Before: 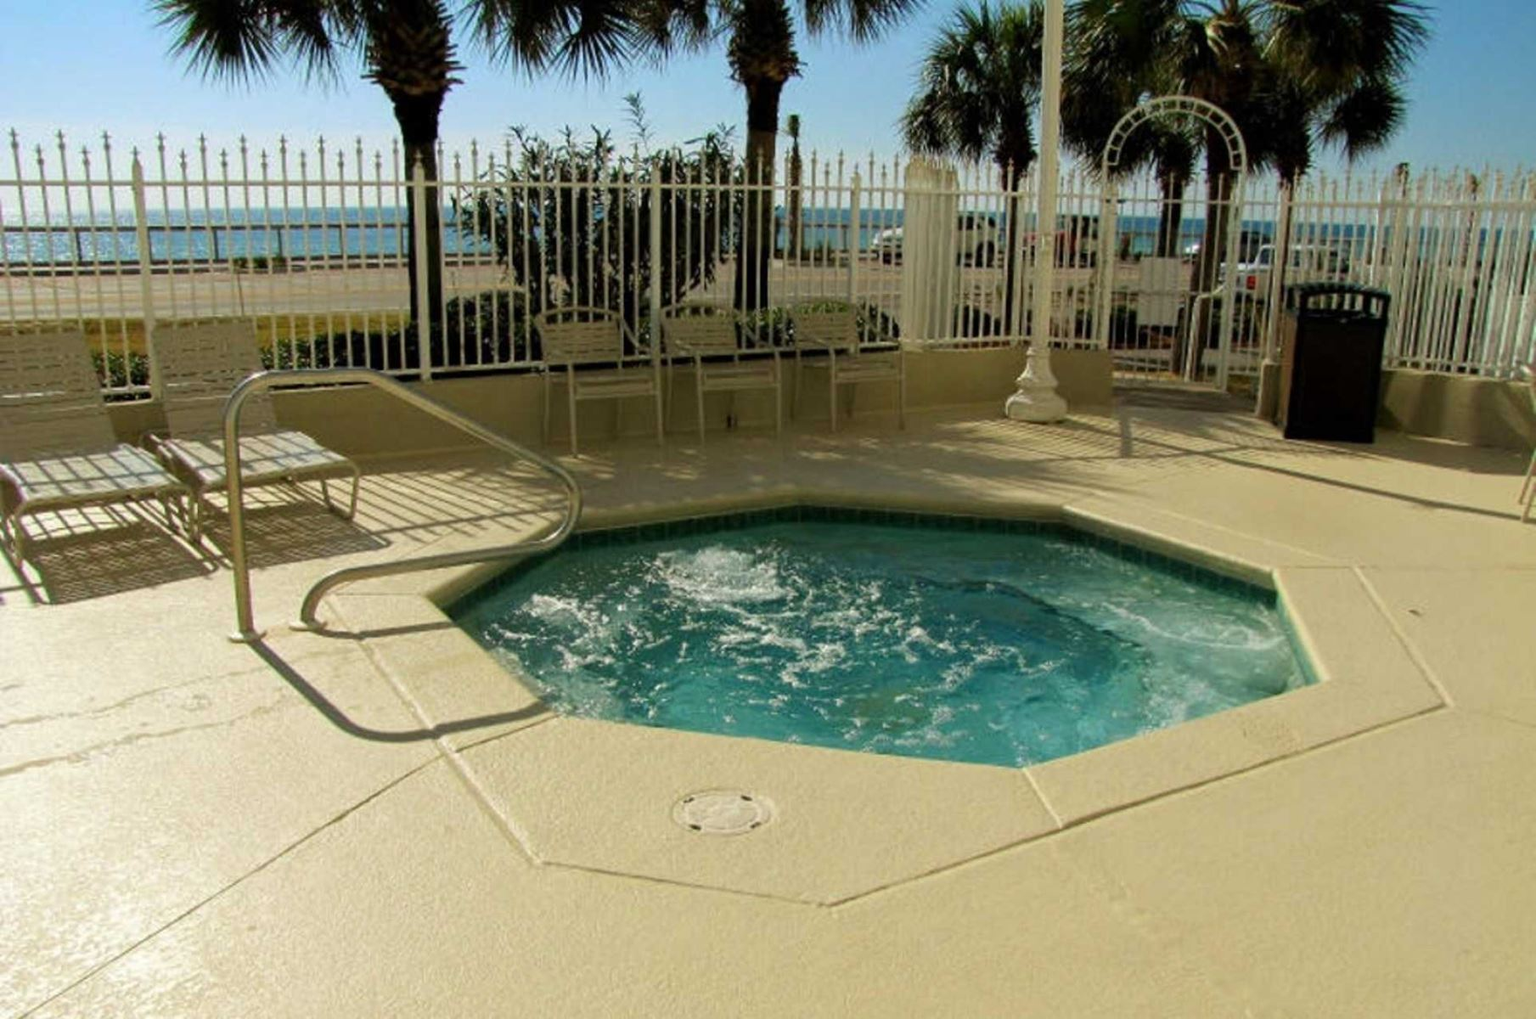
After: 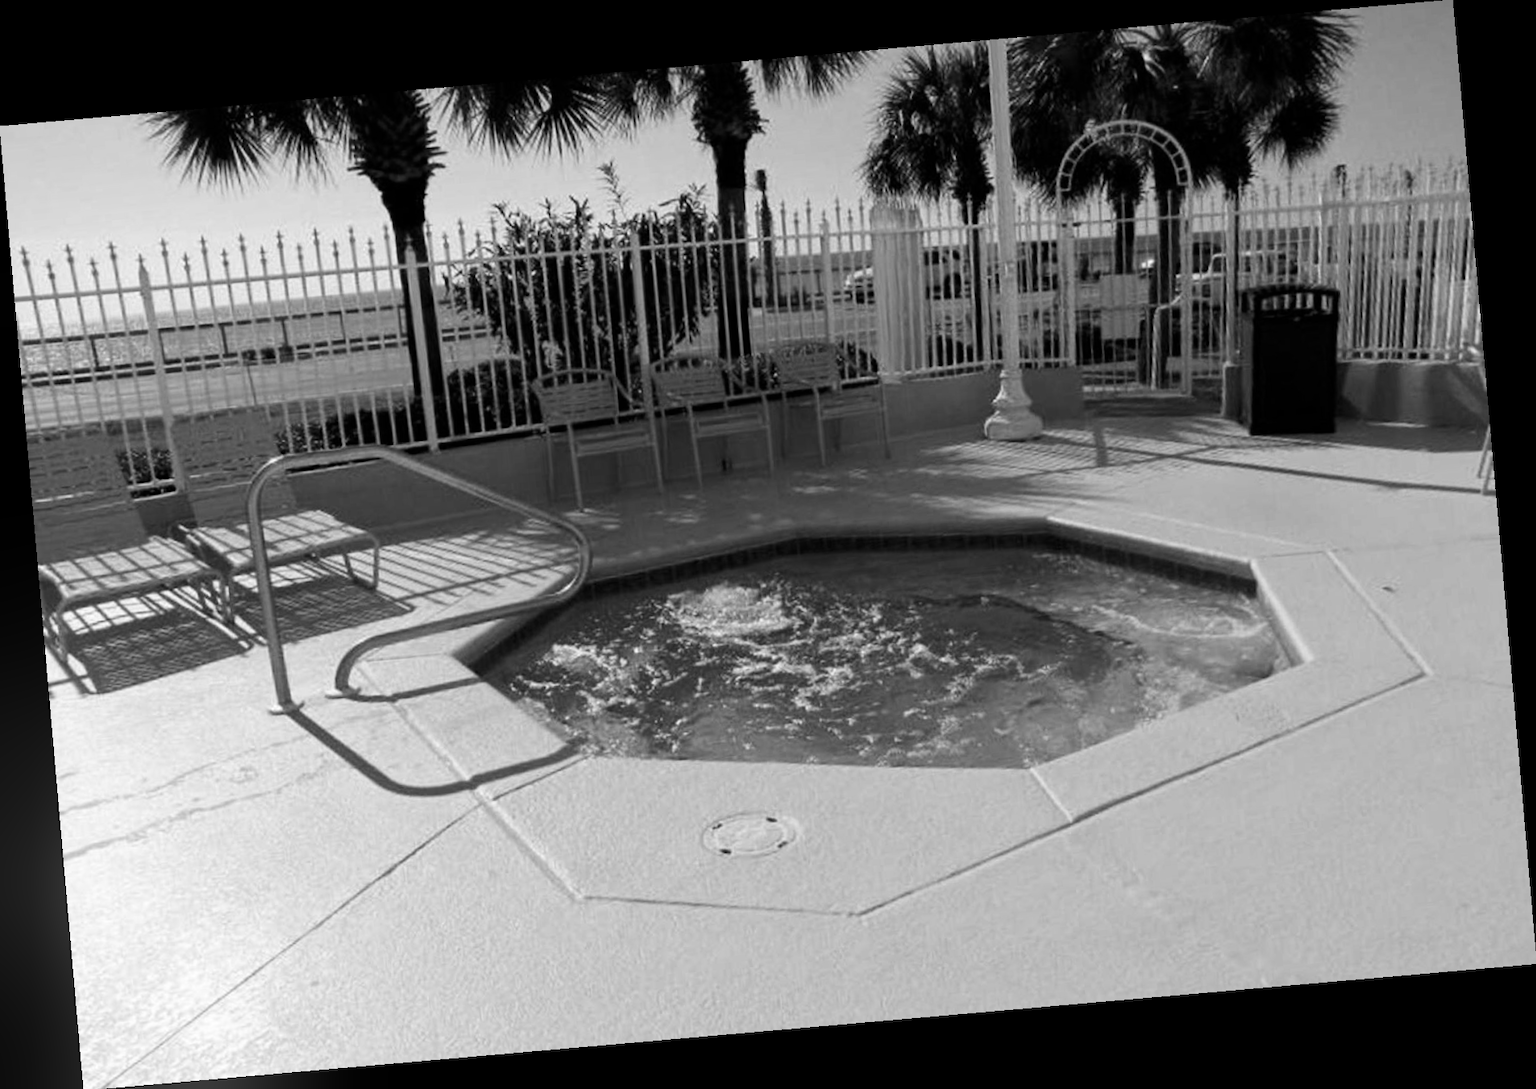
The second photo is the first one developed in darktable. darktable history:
contrast brightness saturation: contrast 0.13, brightness -0.05, saturation 0.16
rotate and perspective: rotation -4.98°, automatic cropping off
monochrome: a 2.21, b -1.33, size 2.2
bloom: size 13.65%, threshold 98.39%, strength 4.82%
